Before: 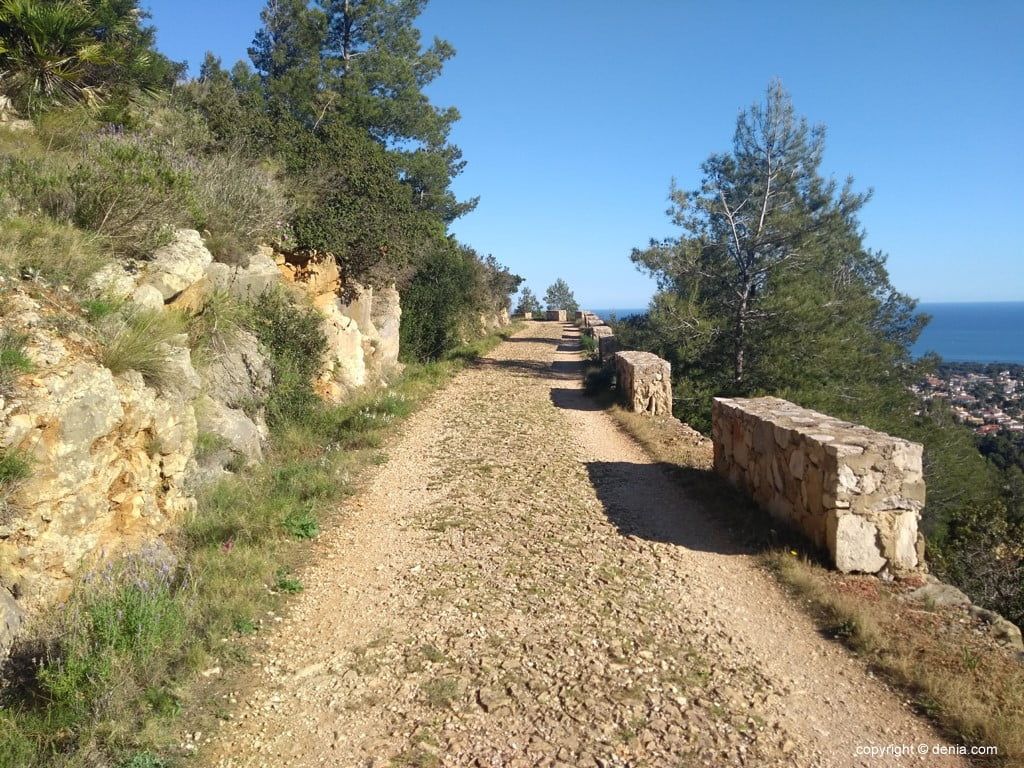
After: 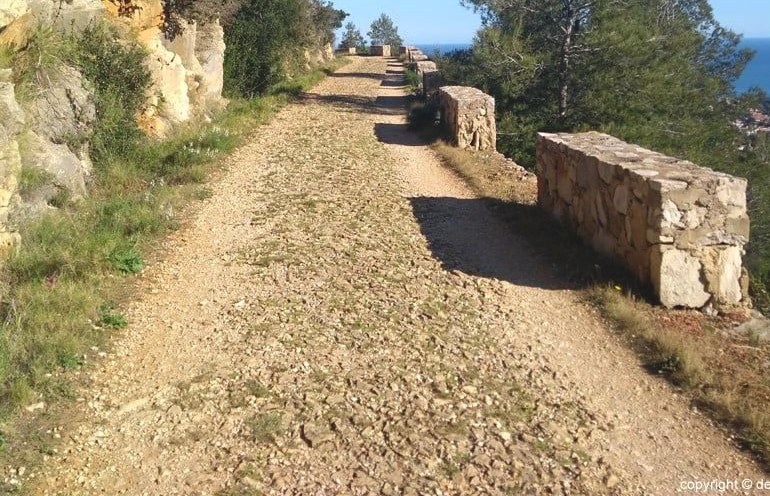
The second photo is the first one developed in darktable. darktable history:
crop and rotate: left 17.222%, top 34.563%, right 7.536%, bottom 0.804%
color balance rgb: global offset › luminance 0.695%, perceptual saturation grading › global saturation 0.163%, global vibrance 20%
